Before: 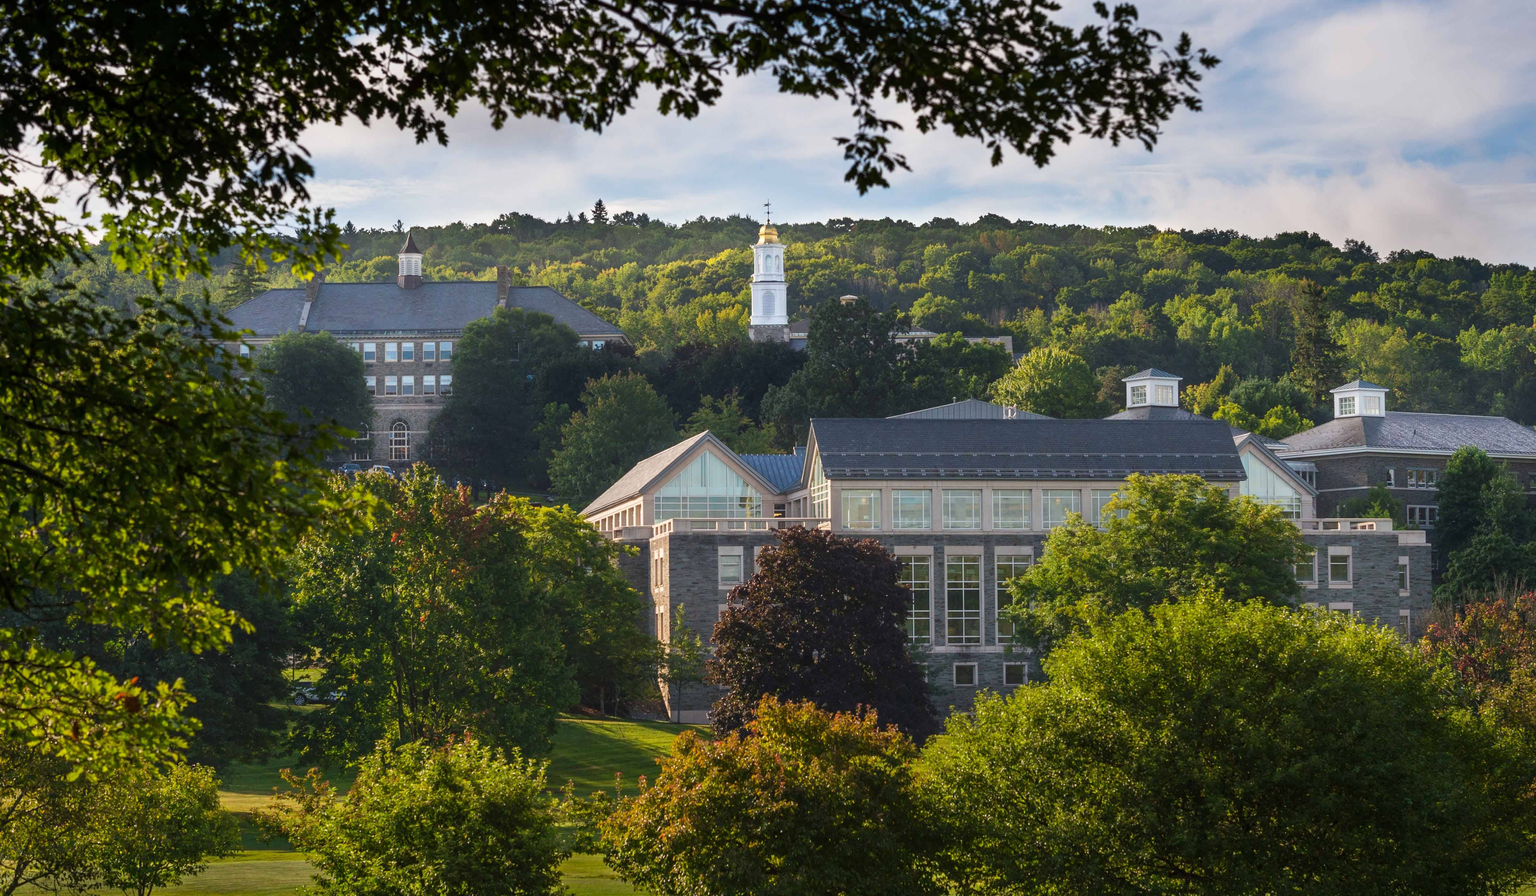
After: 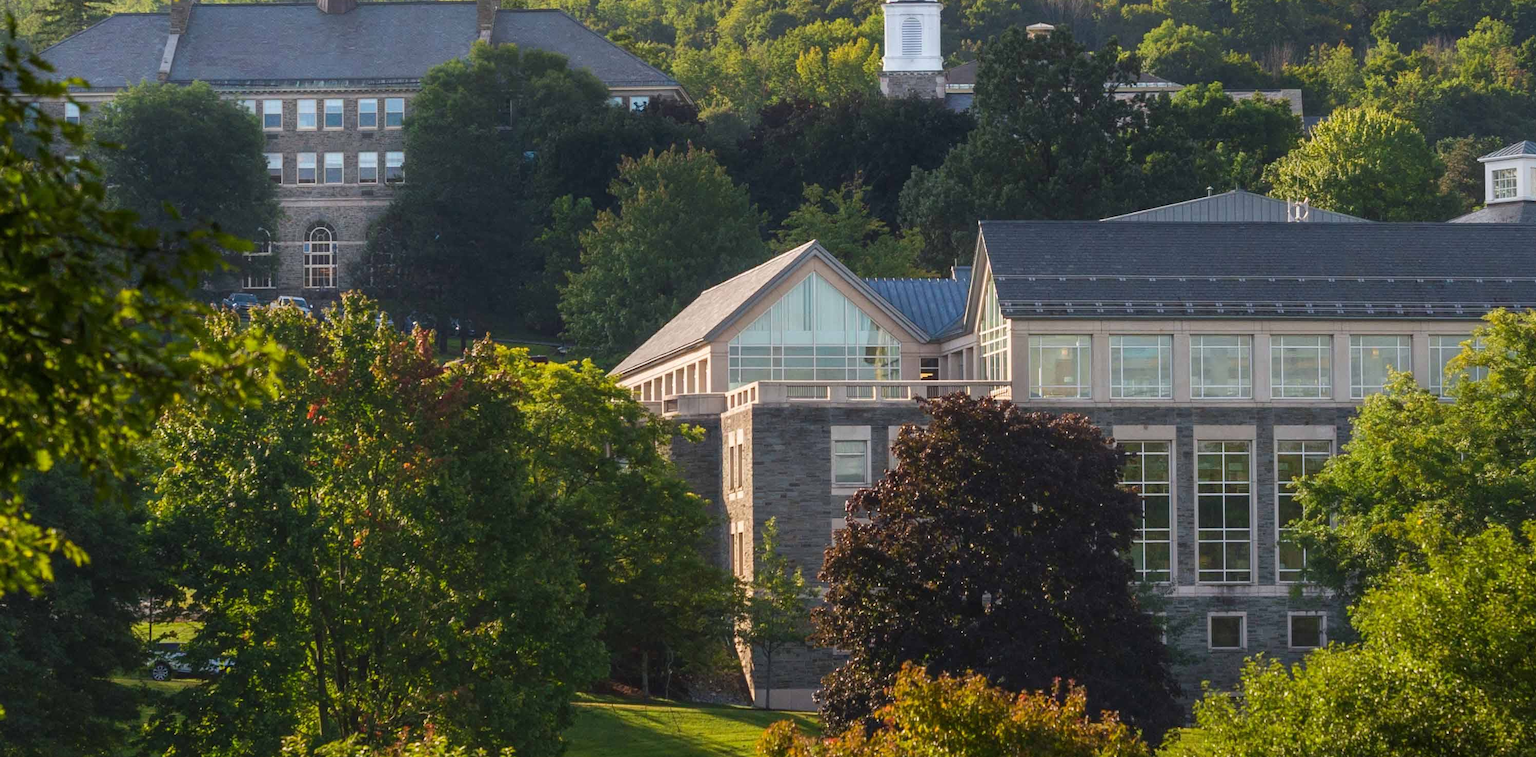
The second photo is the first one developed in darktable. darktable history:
crop: left 13.016%, top 31.356%, right 24.548%, bottom 15.826%
